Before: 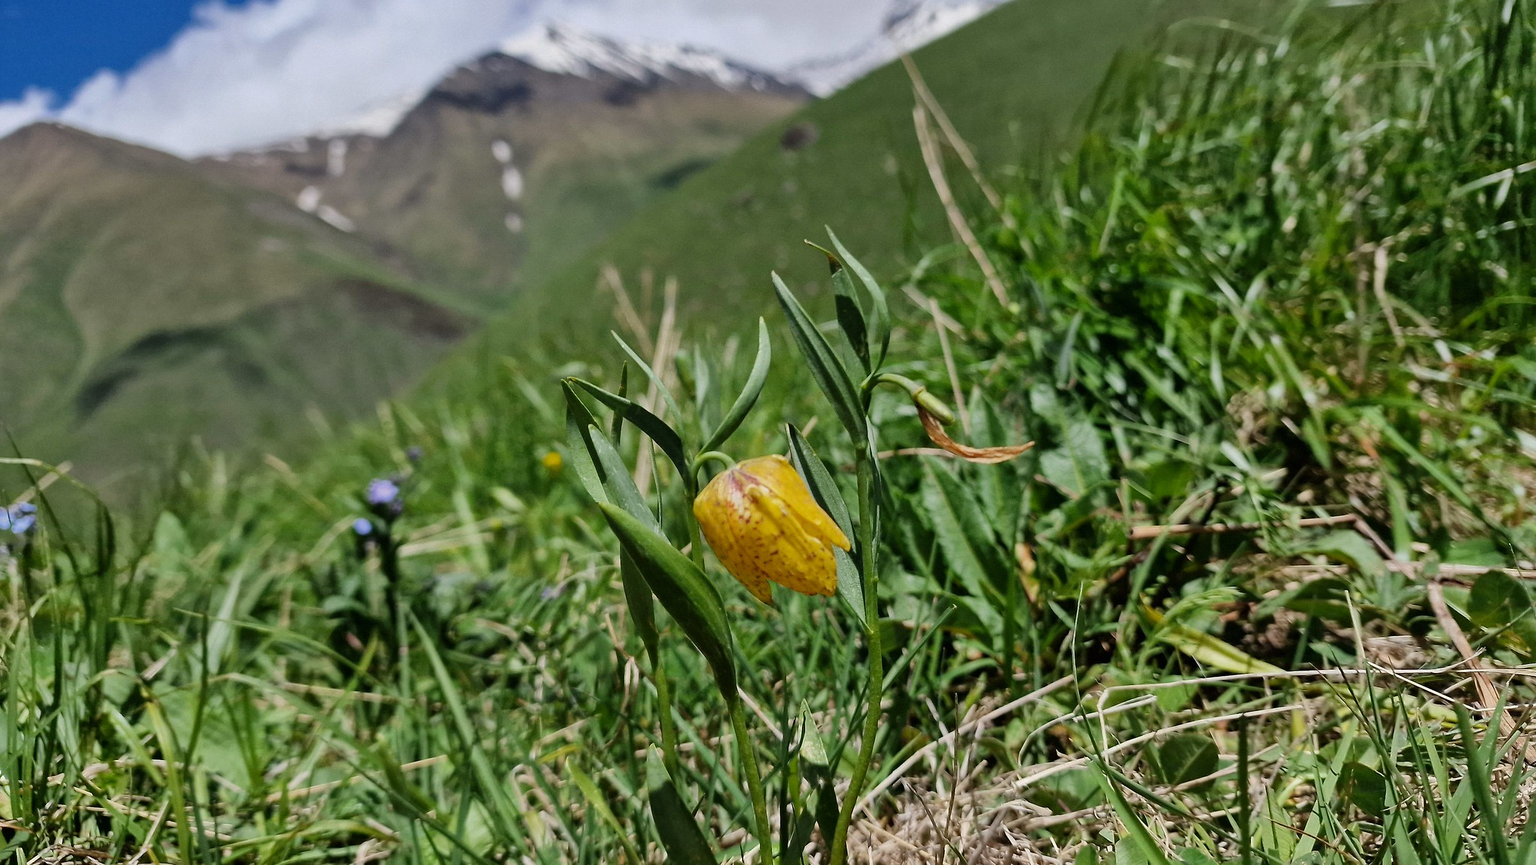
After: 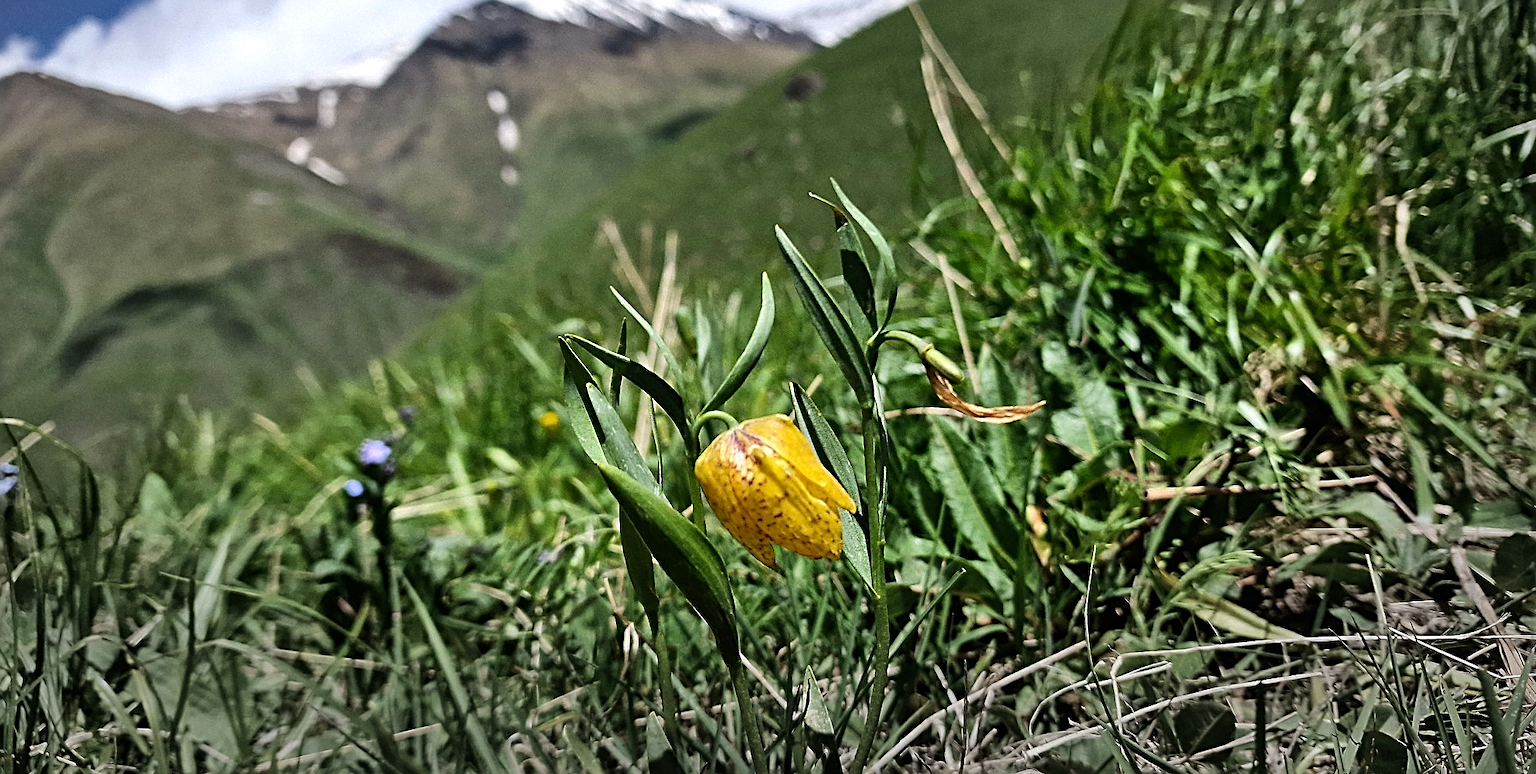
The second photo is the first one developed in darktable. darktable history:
crop: left 1.237%, top 6.124%, right 1.611%, bottom 6.92%
shadows and highlights: shadows 31, highlights 0.112, soften with gaussian
vignetting: center (-0.055, -0.354), automatic ratio true, unbound false
tone equalizer: -8 EV -0.725 EV, -7 EV -0.722 EV, -6 EV -0.64 EV, -5 EV -0.381 EV, -3 EV 0.401 EV, -2 EV 0.6 EV, -1 EV 0.695 EV, +0 EV 0.758 EV, edges refinement/feathering 500, mask exposure compensation -1.57 EV, preserve details no
sharpen: radius 2.673, amount 0.663
